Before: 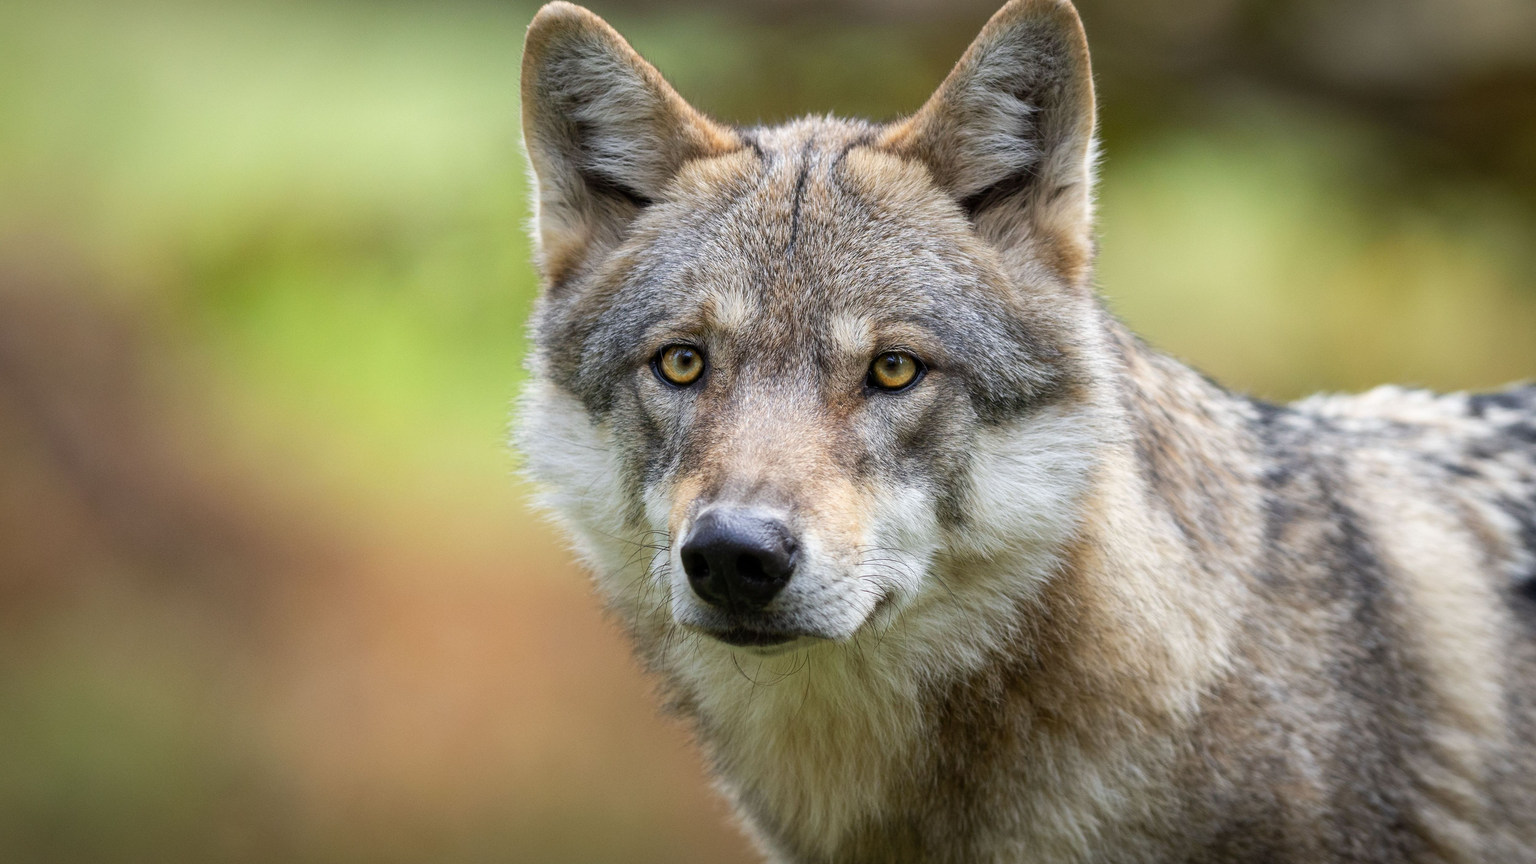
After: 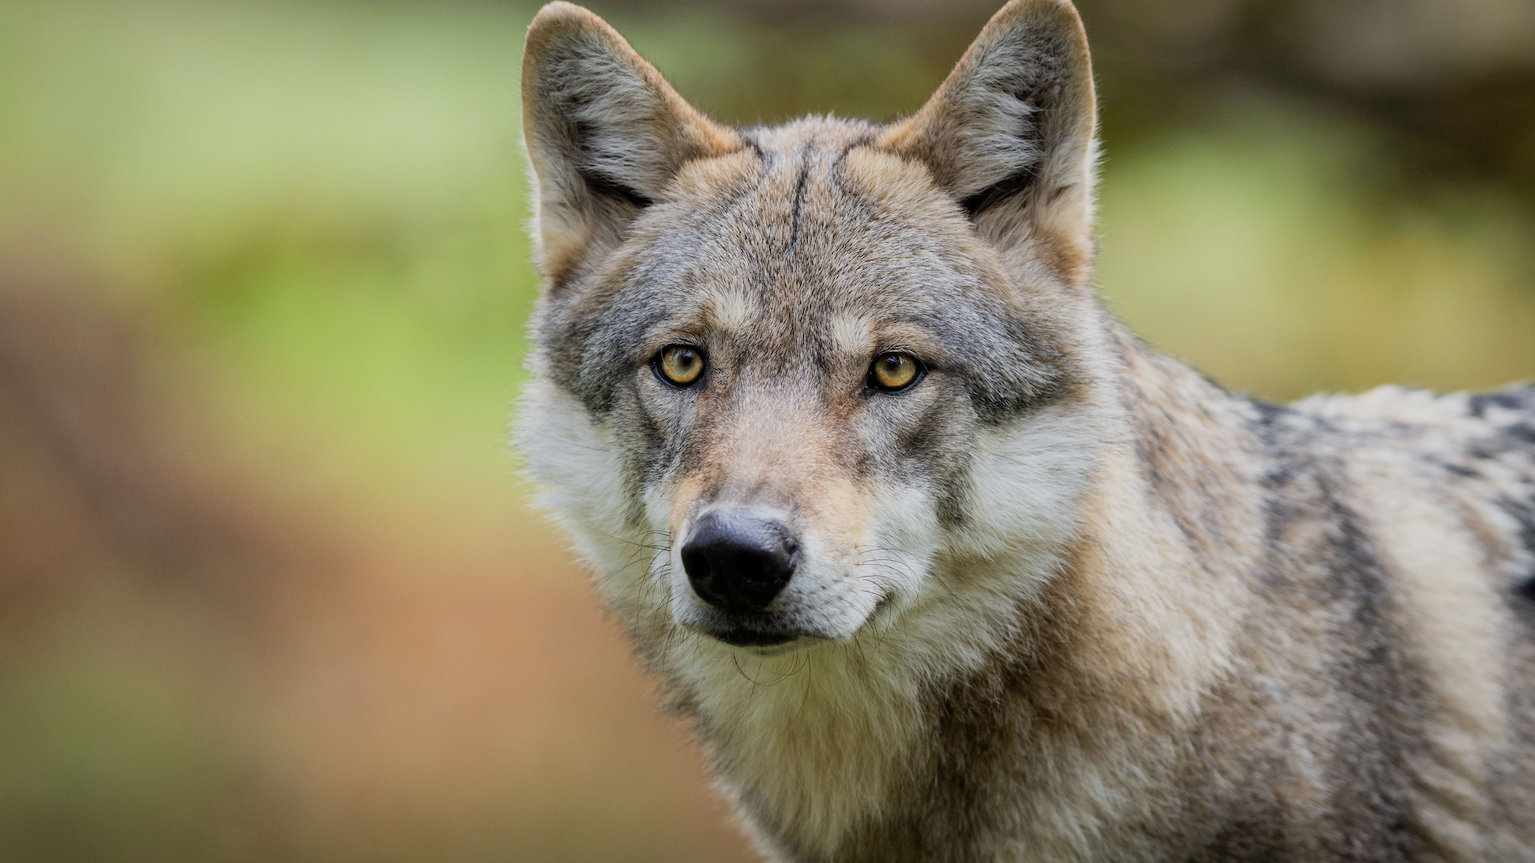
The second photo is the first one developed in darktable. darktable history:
filmic rgb: black relative exposure -16 EV, white relative exposure 6.1 EV, threshold 2.96 EV, hardness 5.23, add noise in highlights 0.001, color science v3 (2019), use custom middle-gray values true, contrast in highlights soft, enable highlight reconstruction true
